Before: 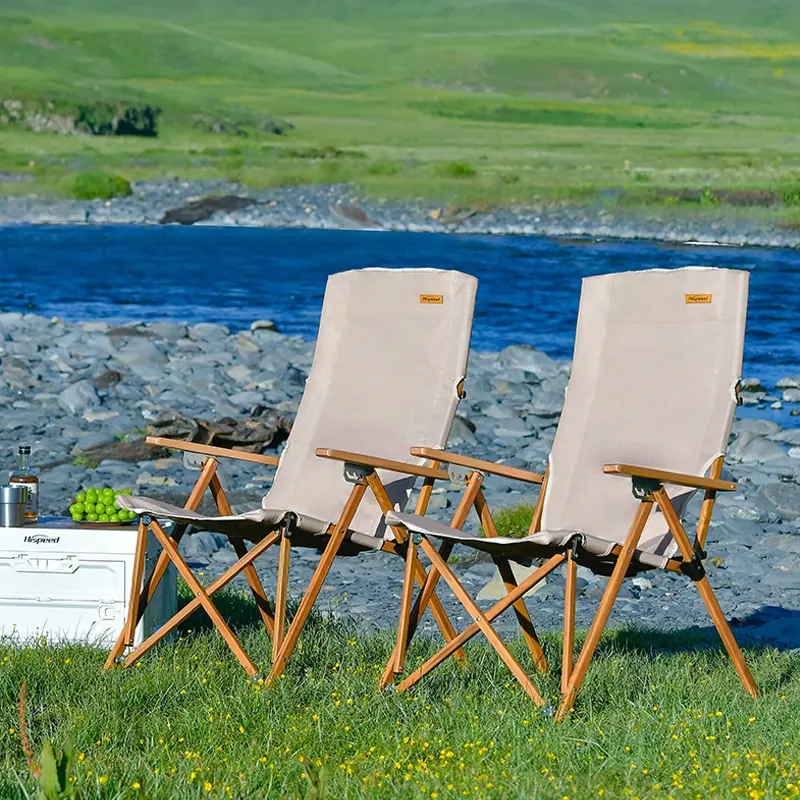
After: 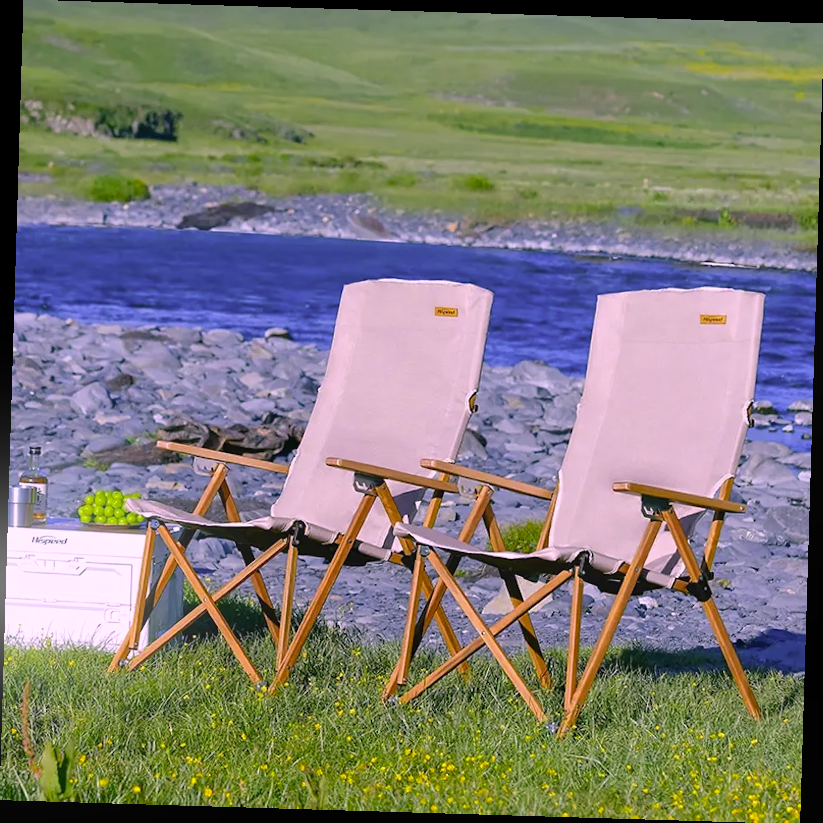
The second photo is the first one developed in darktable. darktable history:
rotate and perspective: rotation 1.72°, automatic cropping off
bloom: size 16%, threshold 98%, strength 20%
color correction: highlights a* 21.16, highlights b* 19.61
white balance: red 0.871, blue 1.249
